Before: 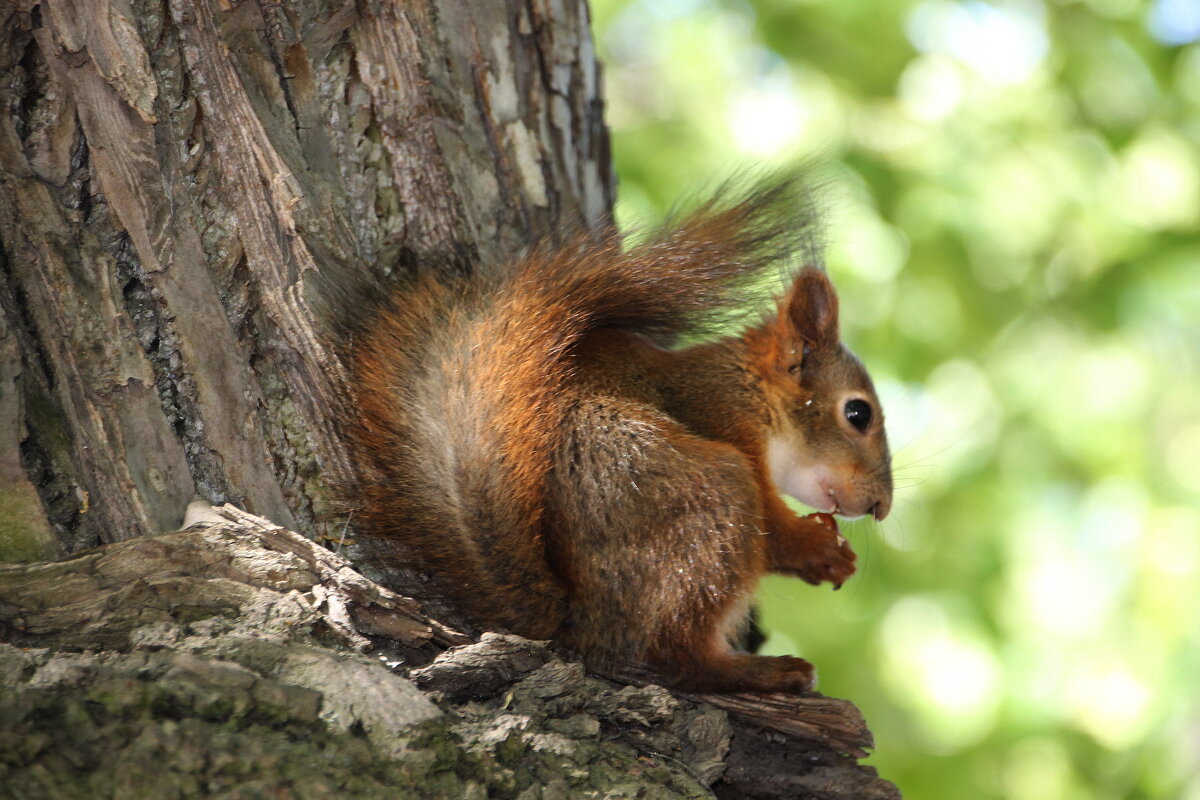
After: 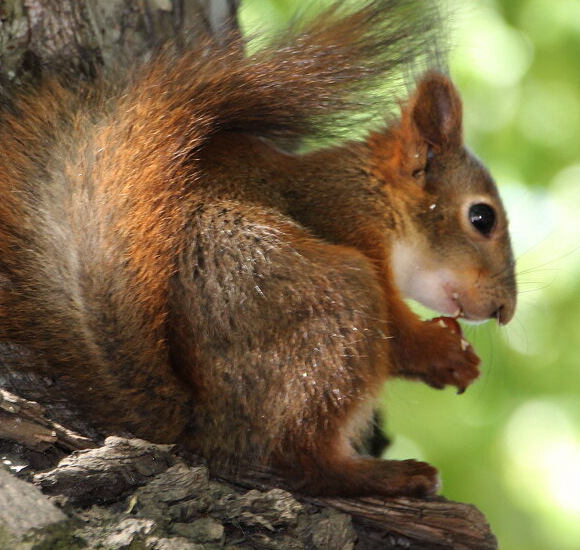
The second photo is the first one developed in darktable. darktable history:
crop: left 31.367%, top 24.589%, right 20.248%, bottom 6.622%
